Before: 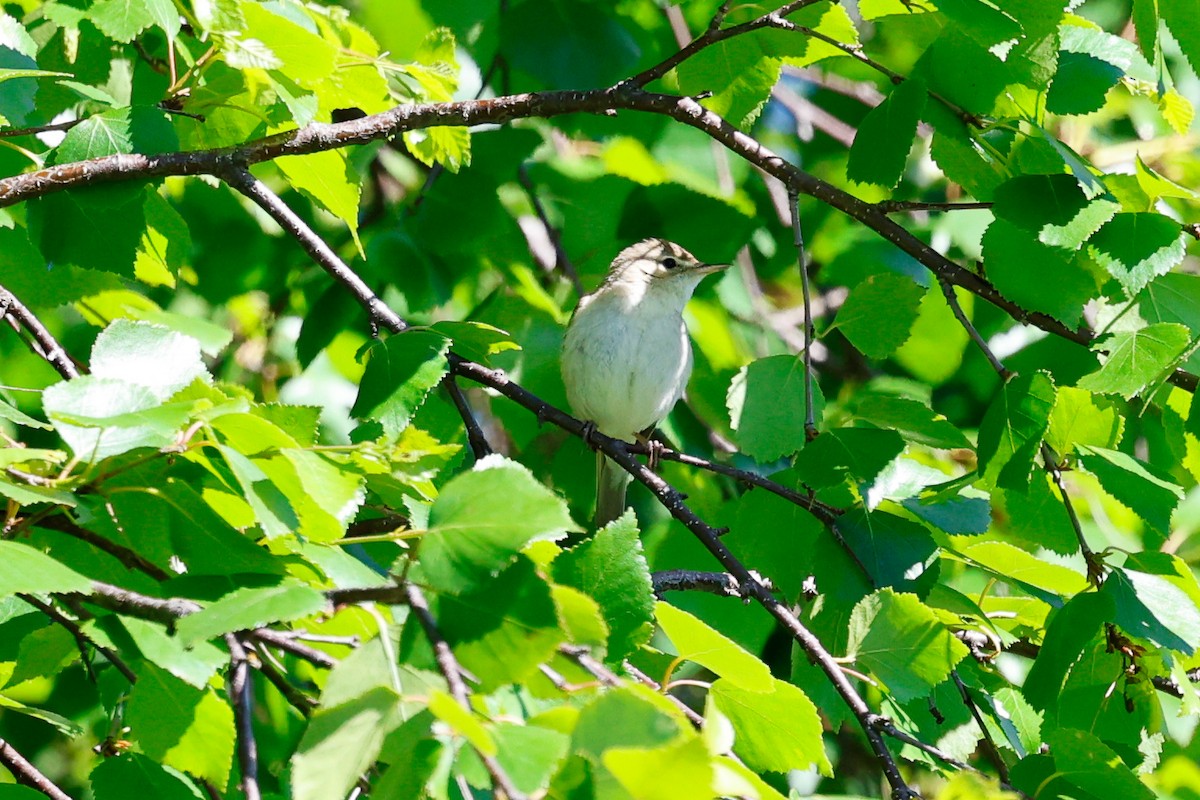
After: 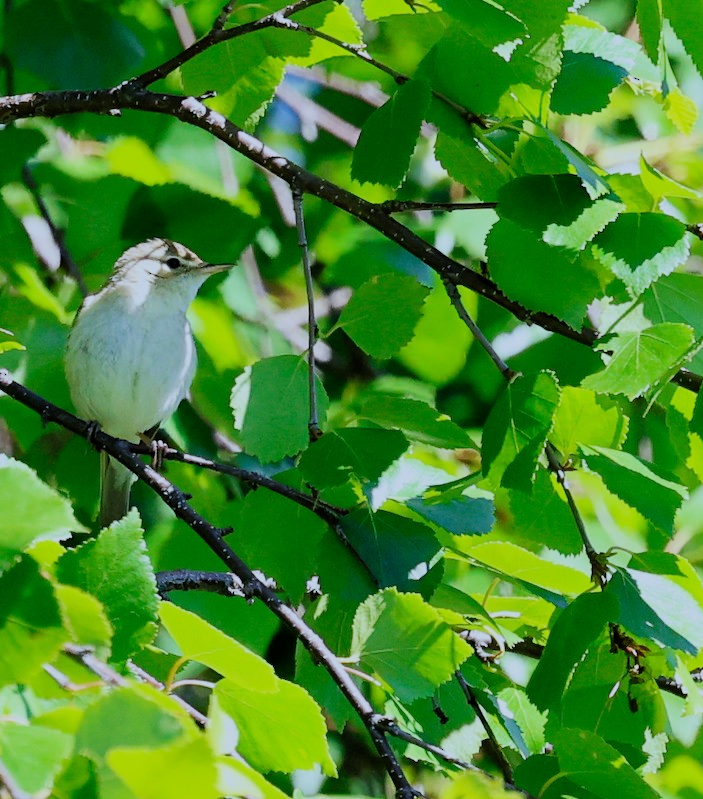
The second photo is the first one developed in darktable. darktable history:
filmic rgb: black relative exposure -7.65 EV, white relative exposure 4.56 EV, hardness 3.61, color science v6 (2022)
crop: left 41.402%
white balance: red 0.924, blue 1.095
